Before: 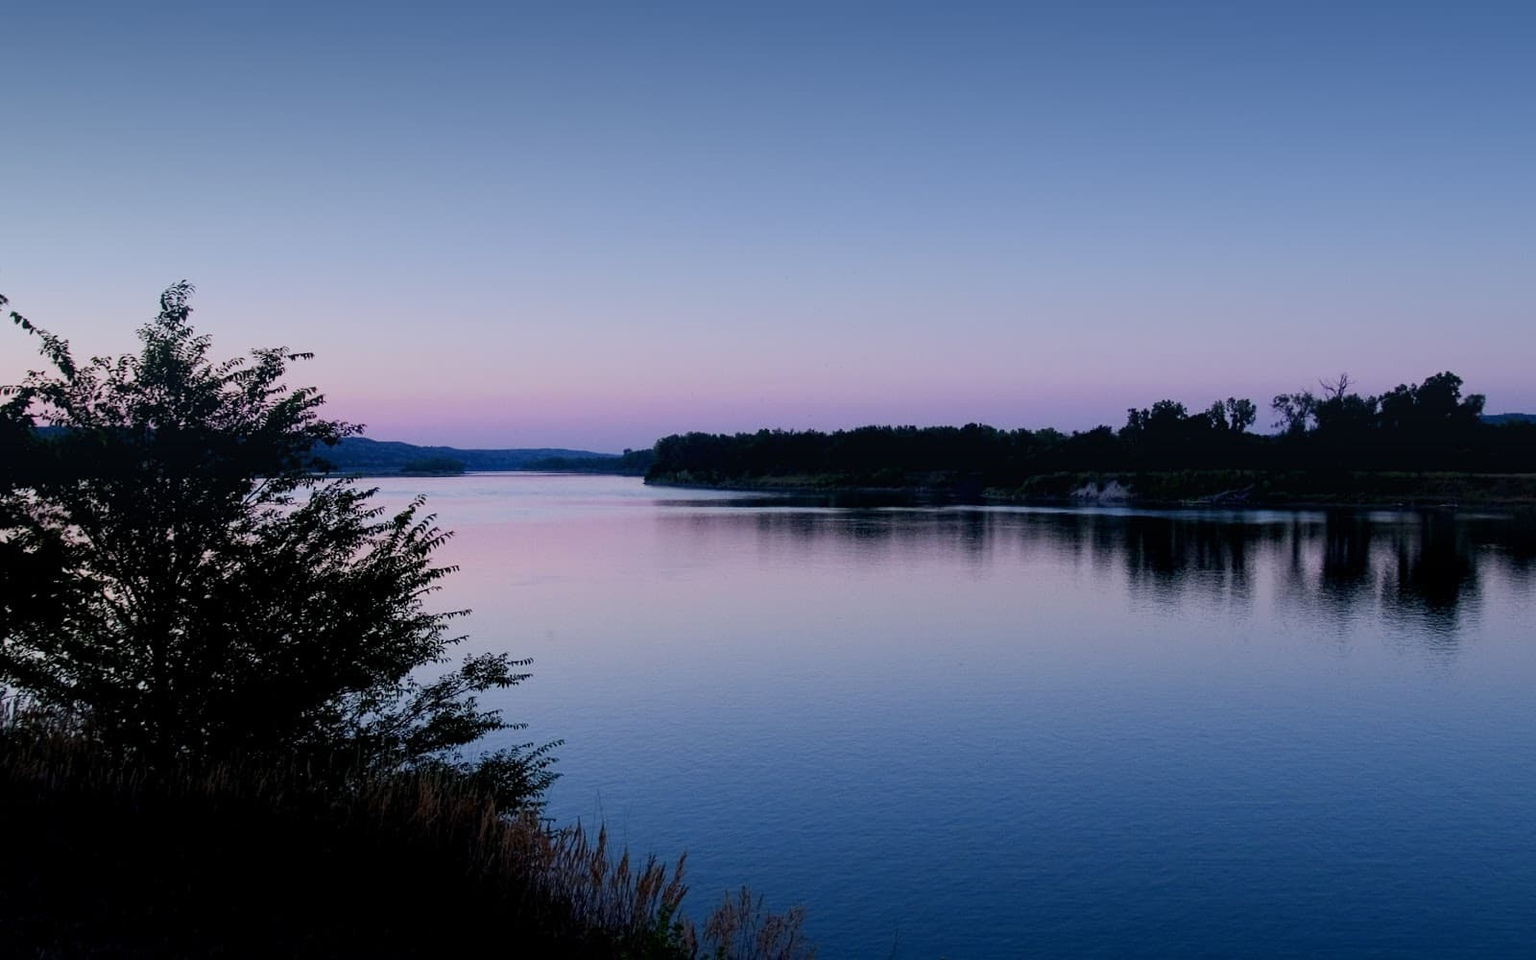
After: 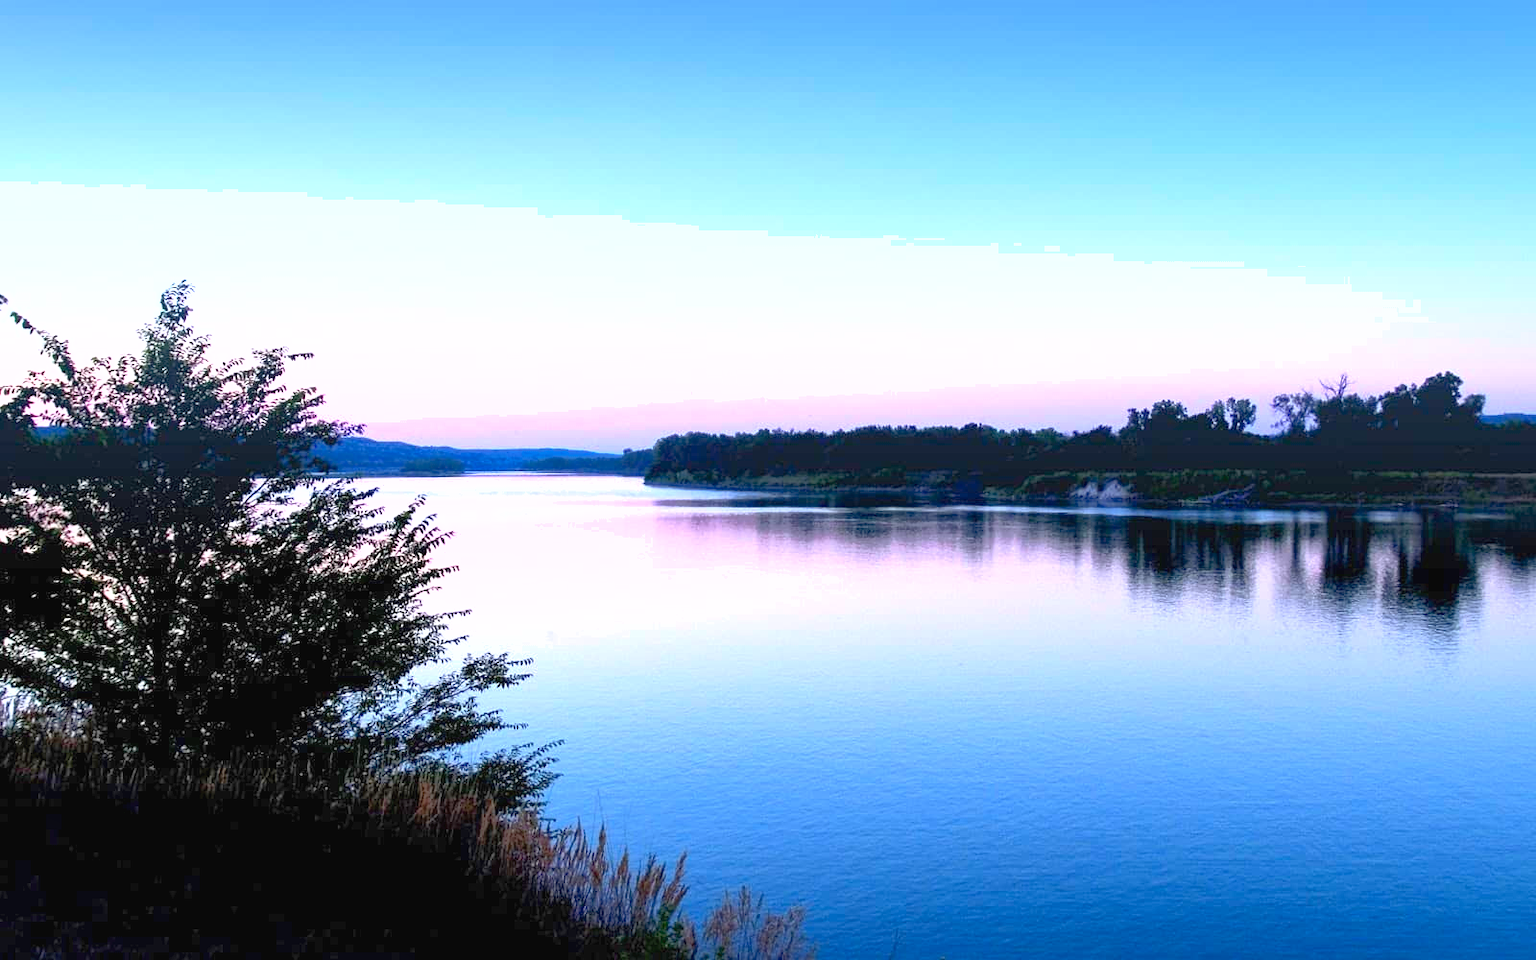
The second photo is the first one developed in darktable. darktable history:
exposure: black level correction 0, exposure 1.508 EV, compensate exposure bias true, compensate highlight preservation false
shadows and highlights: on, module defaults
contrast brightness saturation: contrast 0.2, brightness 0.156, saturation 0.217
